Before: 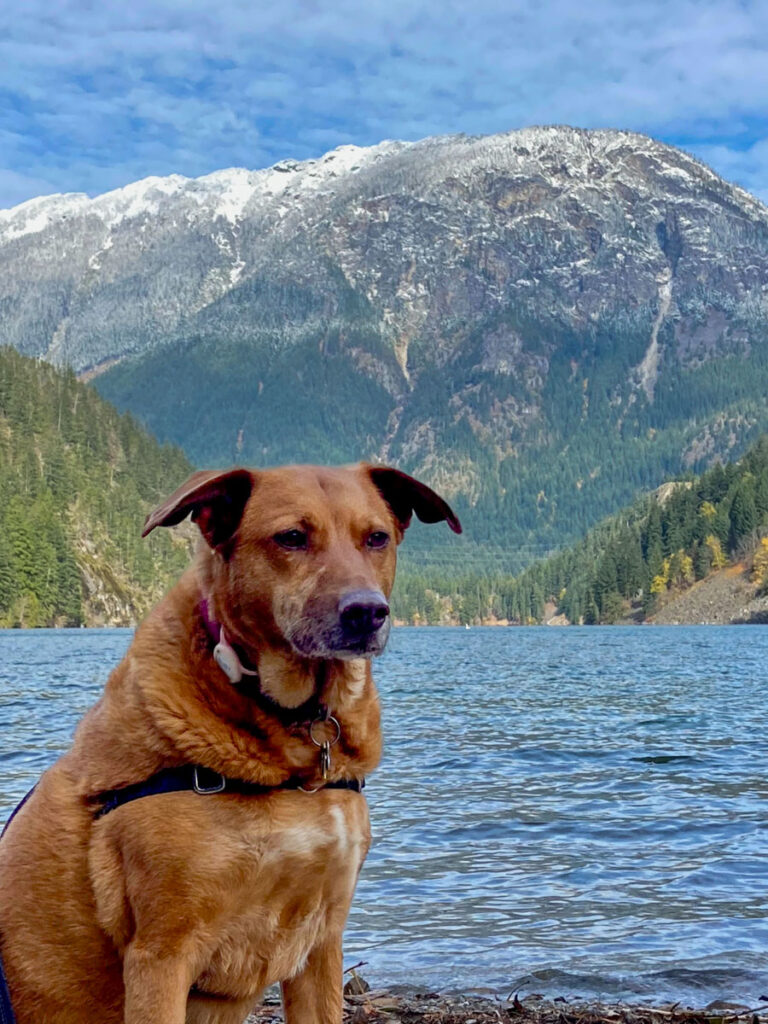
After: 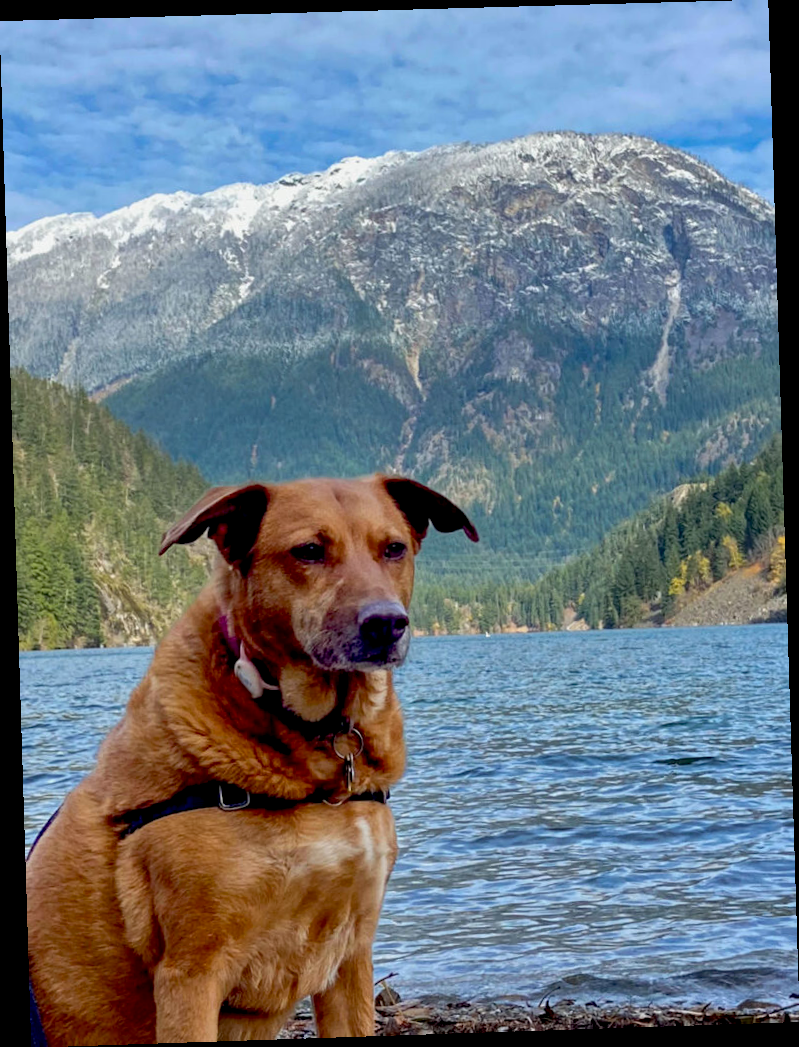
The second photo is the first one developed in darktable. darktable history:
rotate and perspective: rotation -1.77°, lens shift (horizontal) 0.004, automatic cropping off
exposure: black level correction 0.009, exposure 0.014 EV, compensate highlight preservation false
